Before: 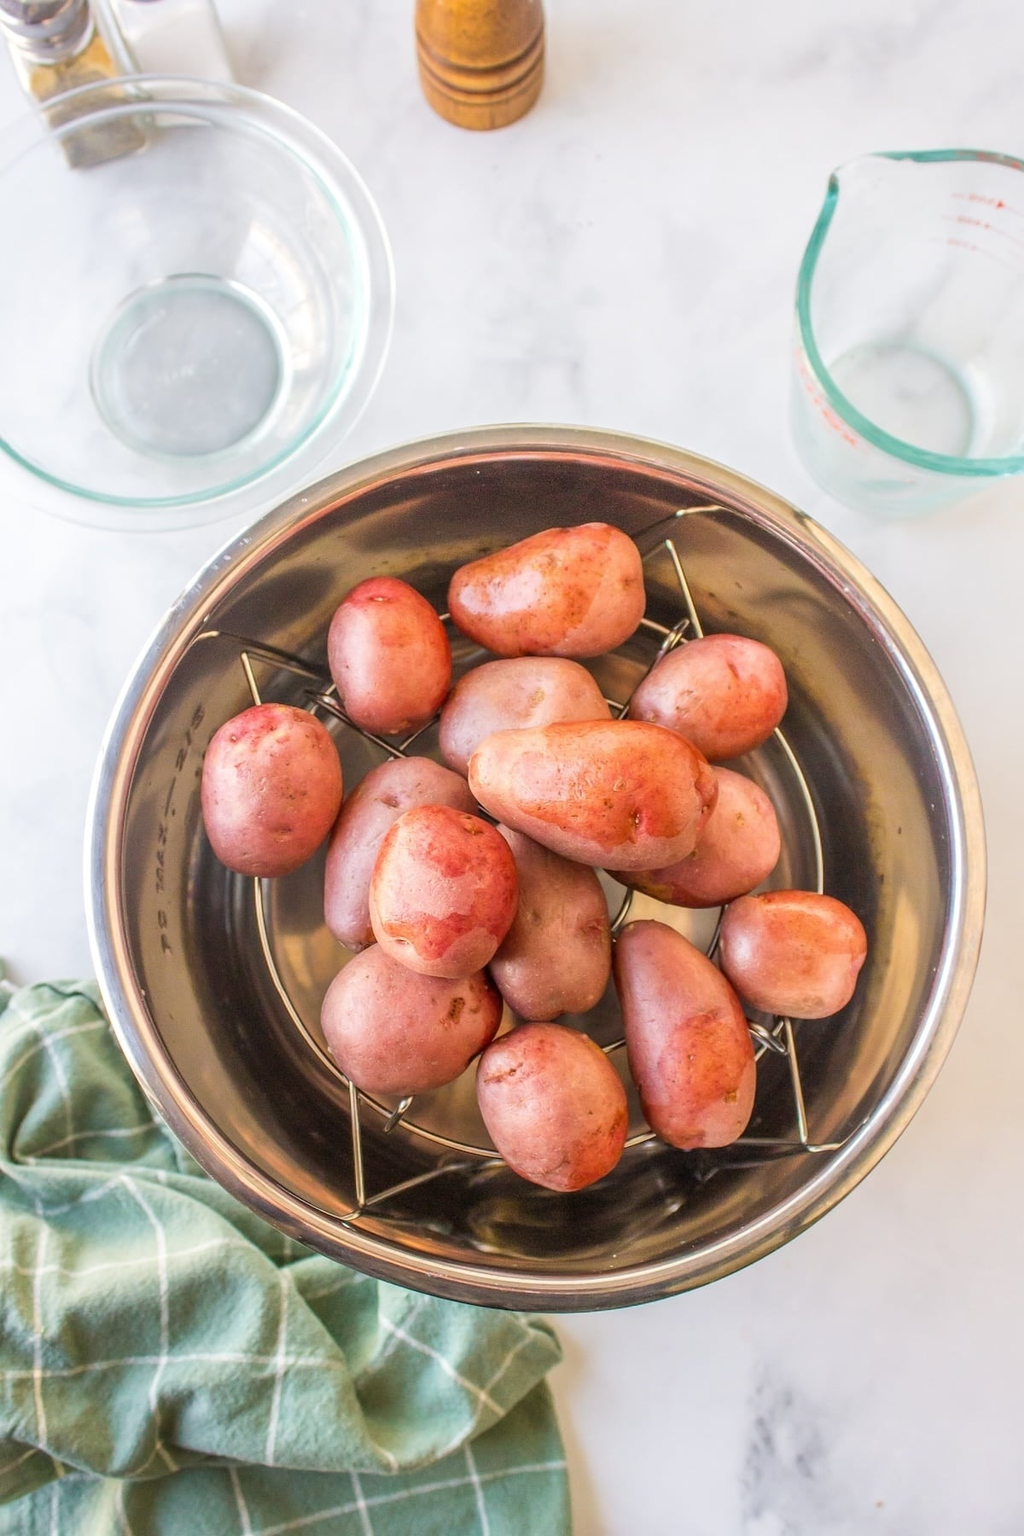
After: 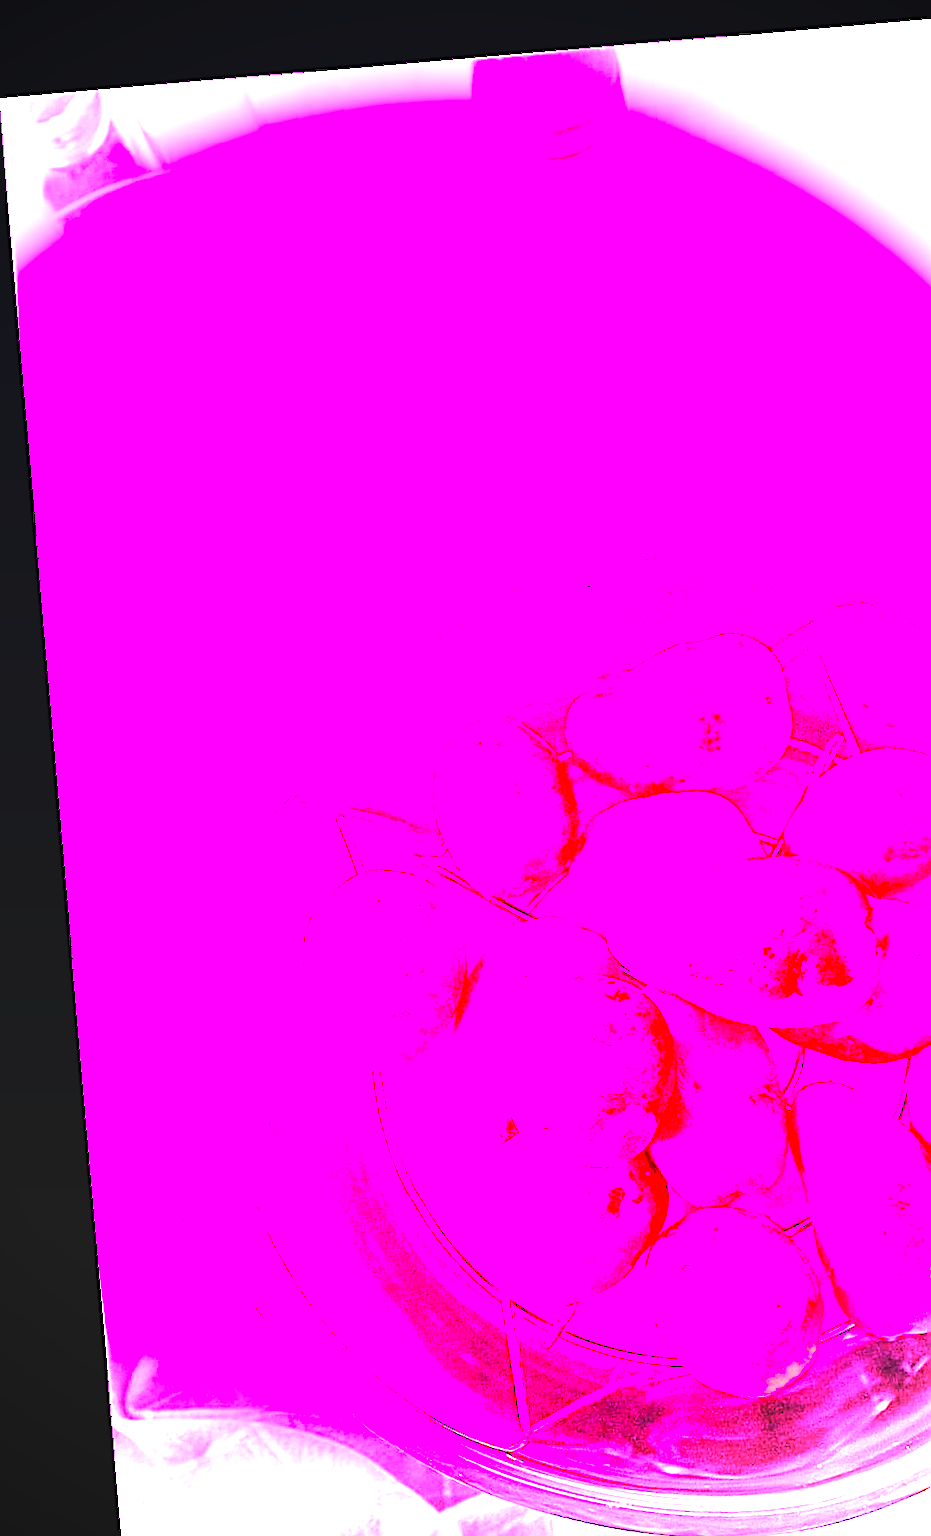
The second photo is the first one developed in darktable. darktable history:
crop: right 28.885%, bottom 16.626%
sharpen: on, module defaults
white balance: red 8, blue 8
vignetting: on, module defaults
color balance rgb: perceptual saturation grading › global saturation 20%, global vibrance 10%
exposure: black level correction -0.015, exposure -0.125 EV, compensate highlight preservation false
graduated density: hue 238.83°, saturation 50%
rotate and perspective: rotation -4.86°, automatic cropping off
